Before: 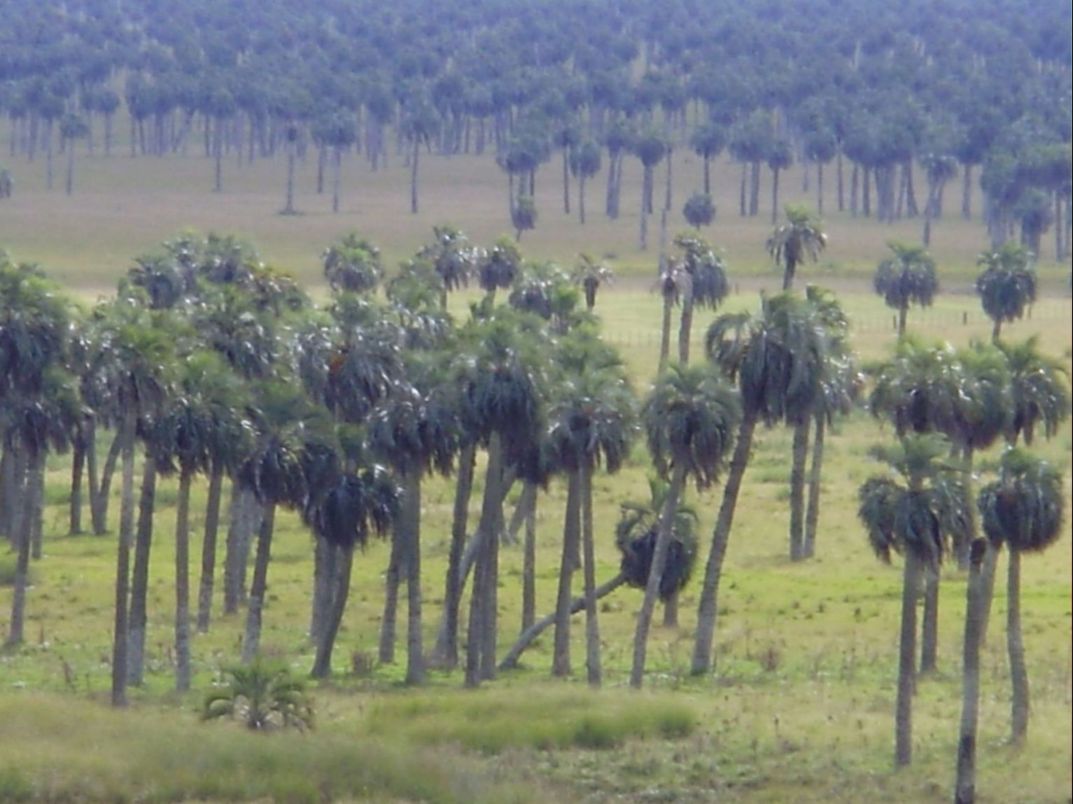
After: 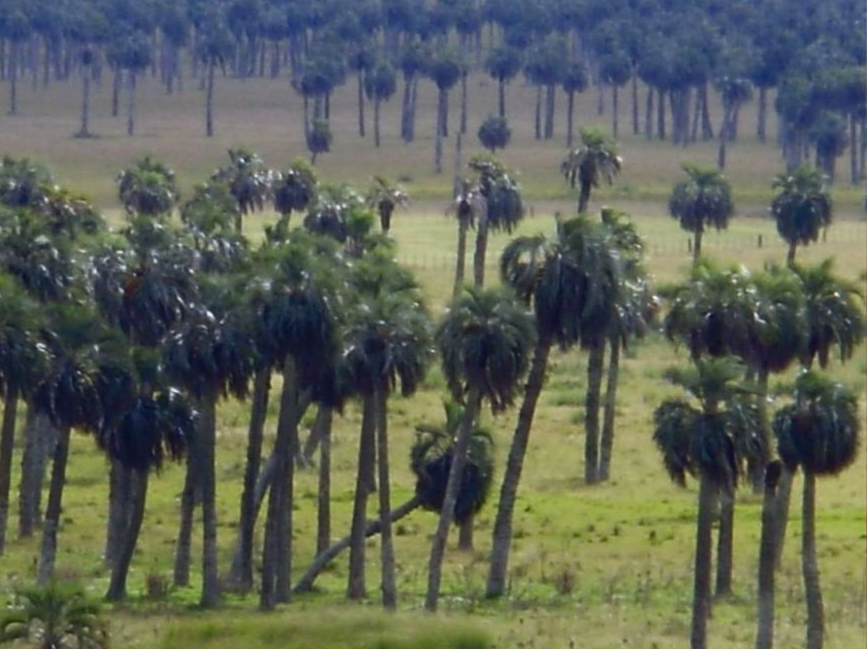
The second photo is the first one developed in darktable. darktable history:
contrast brightness saturation: contrast 0.13, brightness -0.24, saturation 0.14
crop: left 19.159%, top 9.58%, bottom 9.58%
